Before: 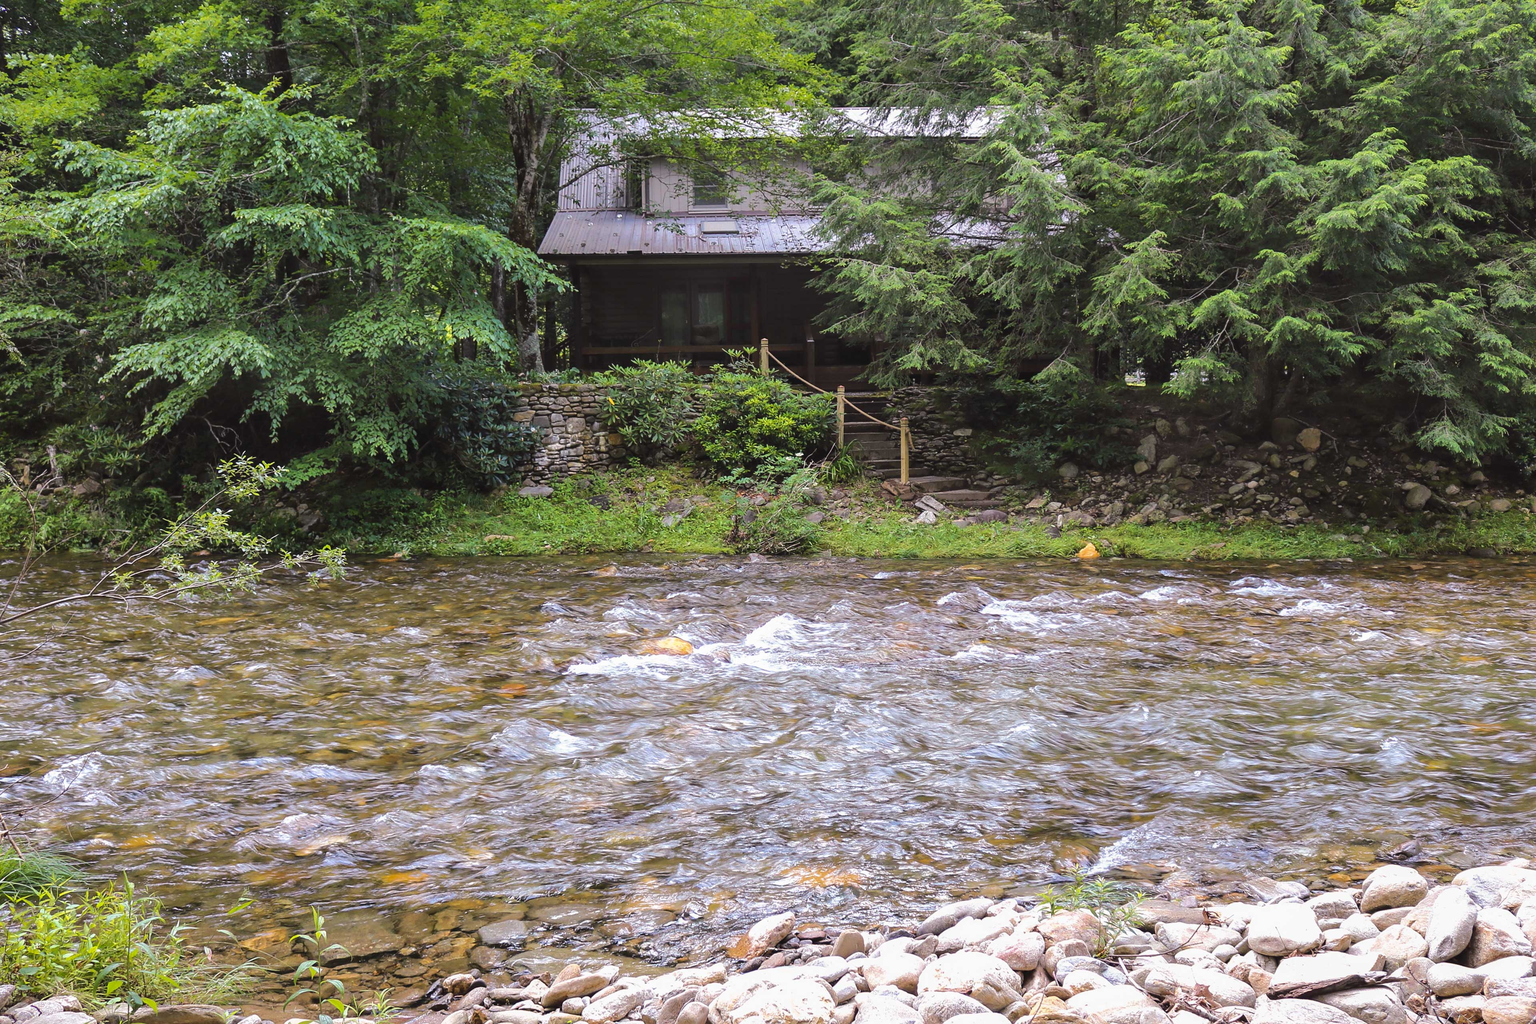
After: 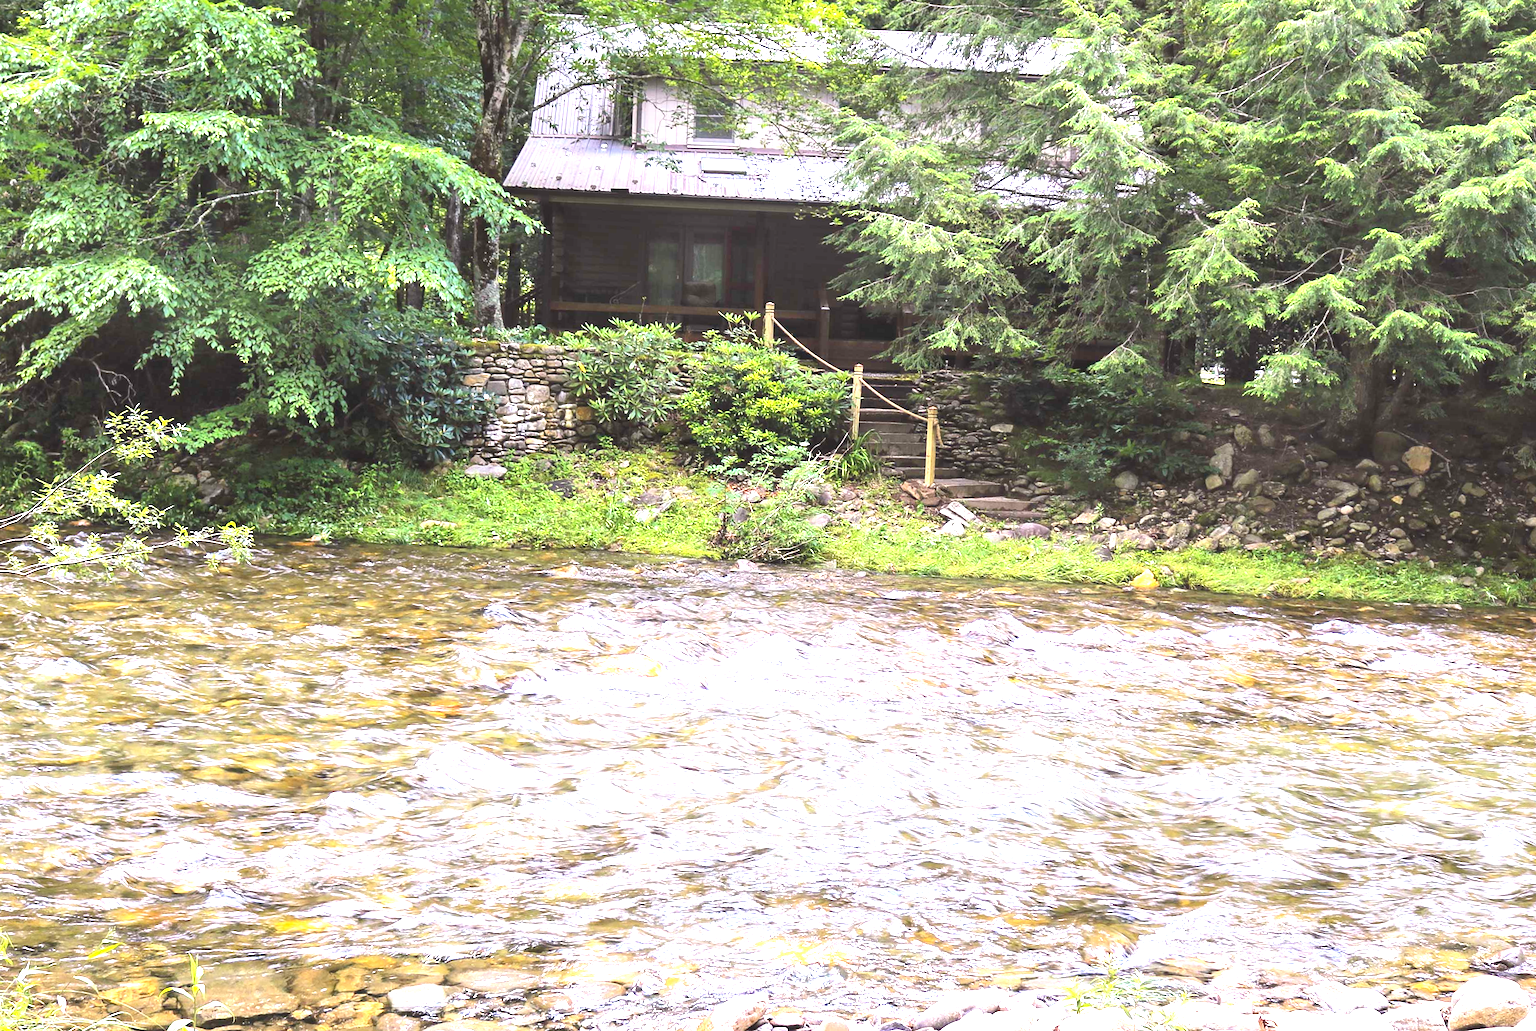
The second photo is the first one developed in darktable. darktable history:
crop and rotate: angle -3.14°, left 5.381%, top 5.188%, right 4.72%, bottom 4.295%
exposure: black level correction 0, exposure 1.597 EV, compensate highlight preservation false
